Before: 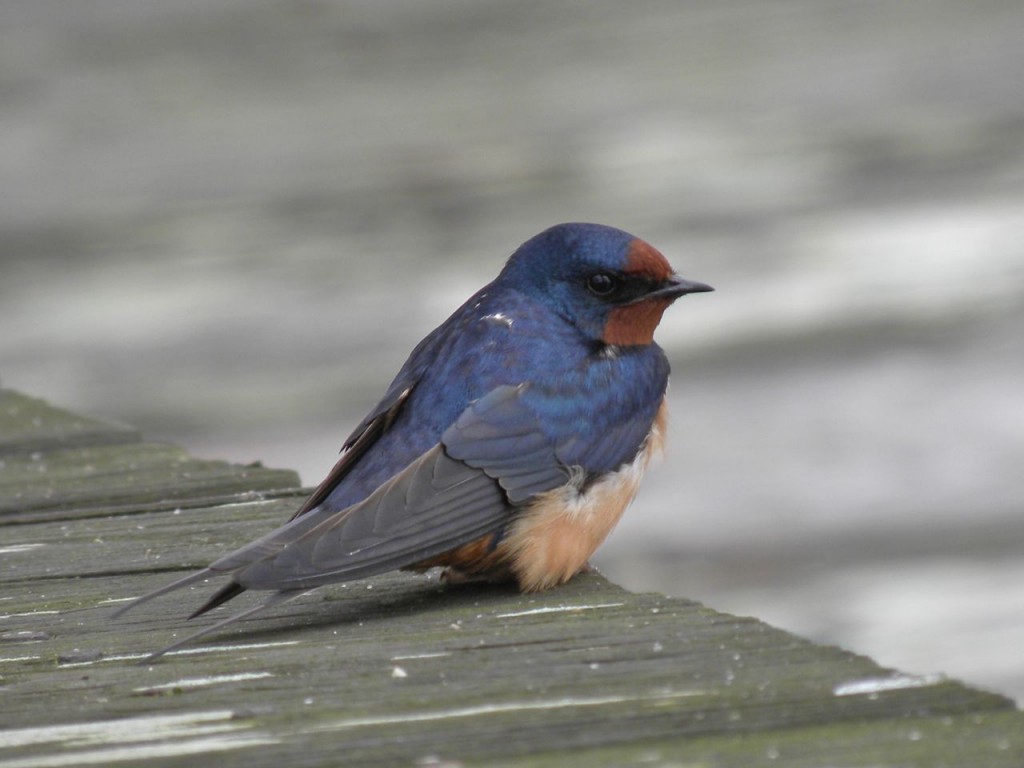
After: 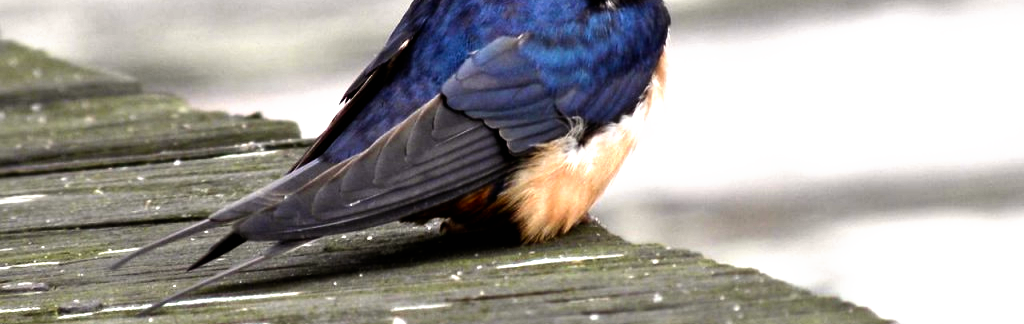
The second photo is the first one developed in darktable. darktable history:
tone equalizer: -8 EV -0.417 EV, -7 EV -0.389 EV, -6 EV -0.333 EV, -5 EV -0.222 EV, -3 EV 0.222 EV, -2 EV 0.333 EV, -1 EV 0.389 EV, +0 EV 0.417 EV, edges refinement/feathering 500, mask exposure compensation -1.57 EV, preserve details no
crop: top 45.551%, bottom 12.262%
color balance rgb: shadows lift › chroma 1%, shadows lift › hue 28.8°, power › hue 60°, highlights gain › chroma 1%, highlights gain › hue 60°, global offset › luminance 0.25%, perceptual saturation grading › highlights -20%, perceptual saturation grading › shadows 20%, perceptual brilliance grading › highlights 10%, perceptual brilliance grading › shadows -5%, global vibrance 19.67%
filmic rgb: black relative exposure -8.2 EV, white relative exposure 2.2 EV, threshold 3 EV, hardness 7.11, latitude 85.74%, contrast 1.696, highlights saturation mix -4%, shadows ↔ highlights balance -2.69%, preserve chrominance no, color science v5 (2021), contrast in shadows safe, contrast in highlights safe, enable highlight reconstruction true
